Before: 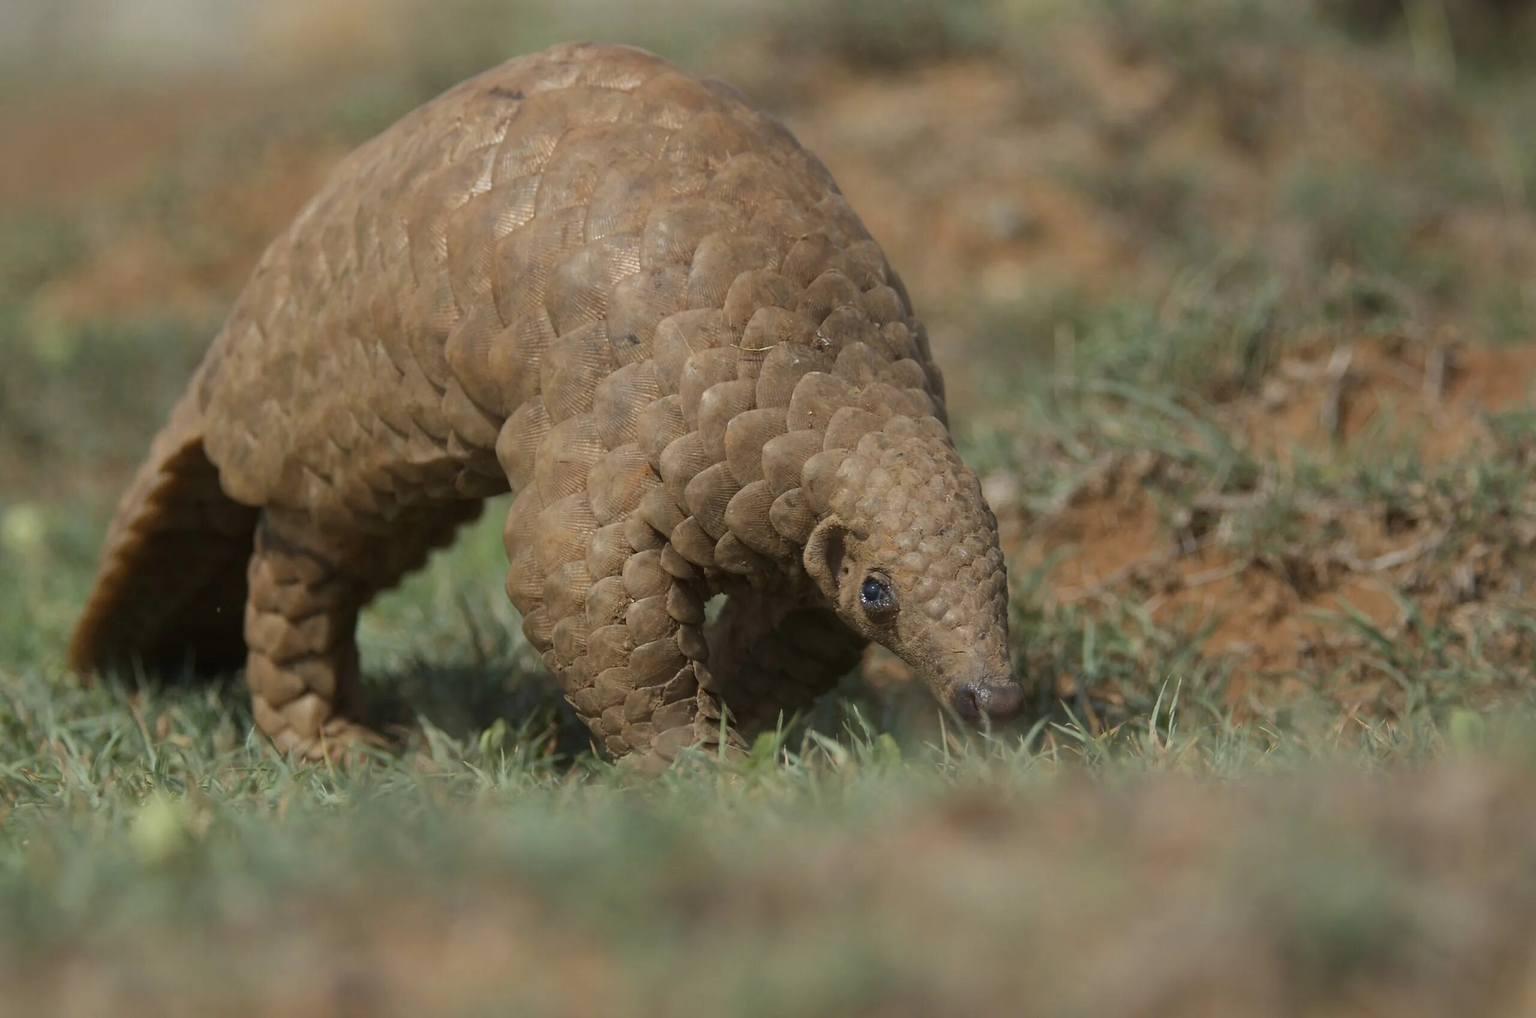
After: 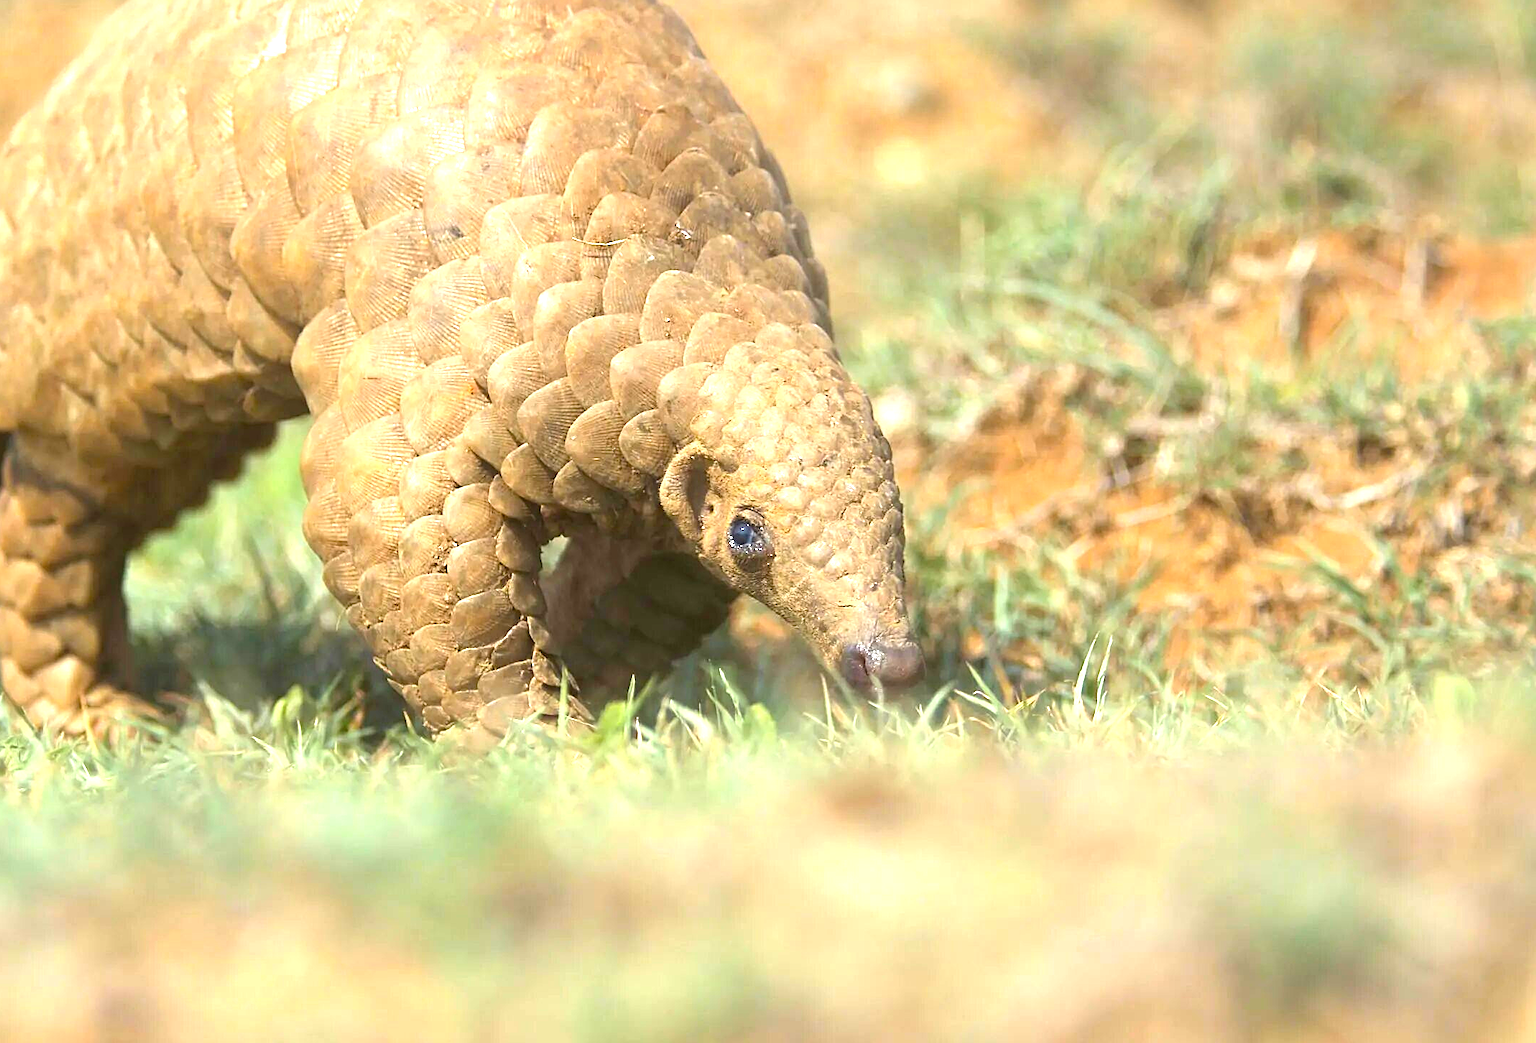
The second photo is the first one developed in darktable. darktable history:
exposure: exposure 1.994 EV, compensate highlight preservation false
color balance rgb: power › hue 329.7°, perceptual saturation grading › global saturation 19.906%, global vibrance 20%
sharpen: on, module defaults
crop: left 16.45%, top 14.335%
